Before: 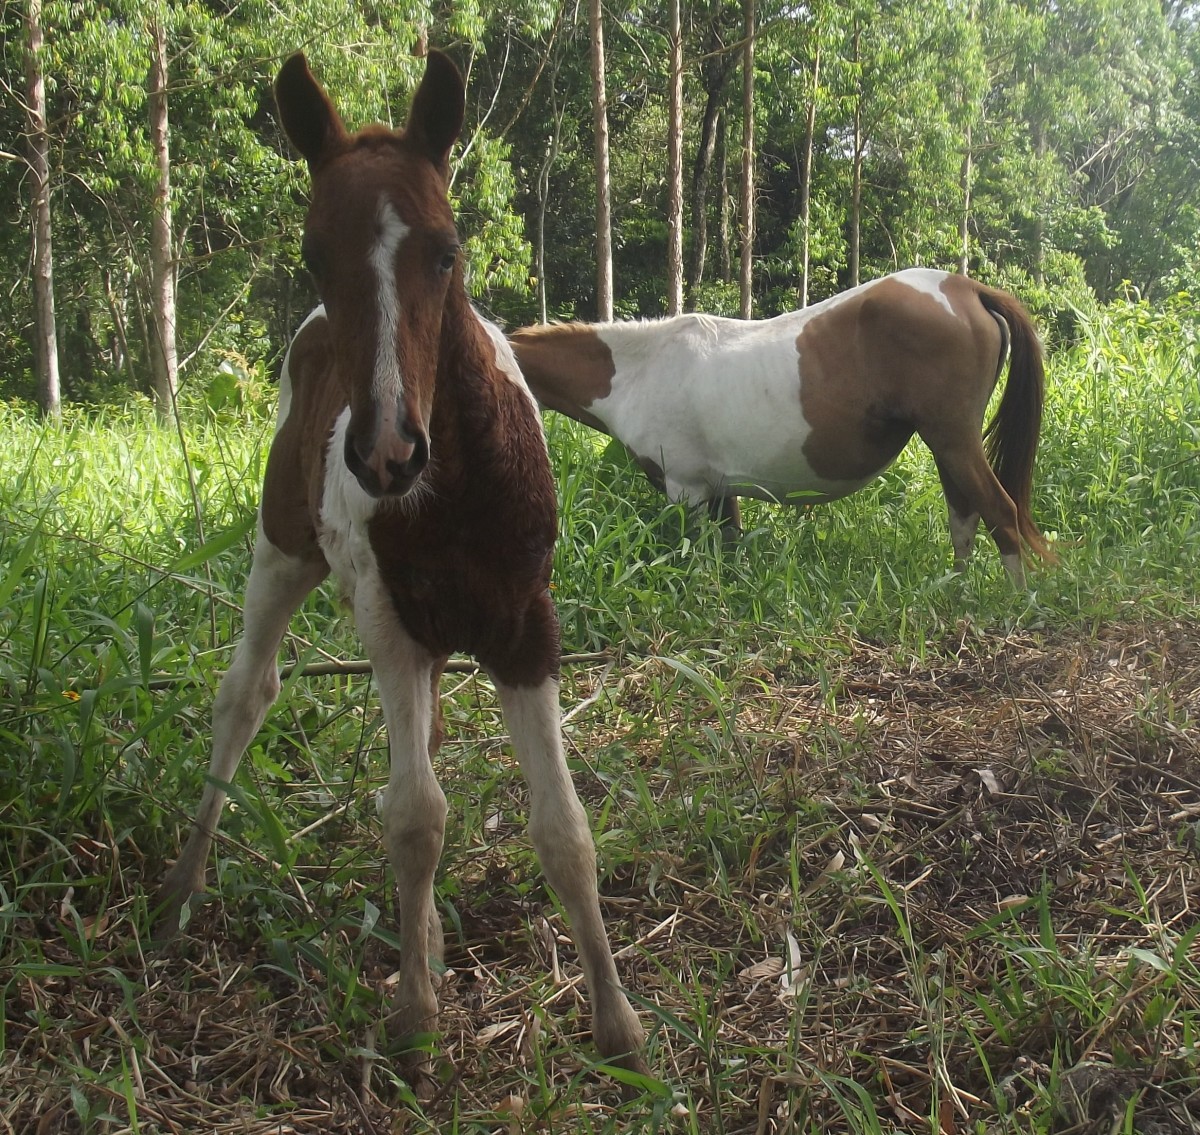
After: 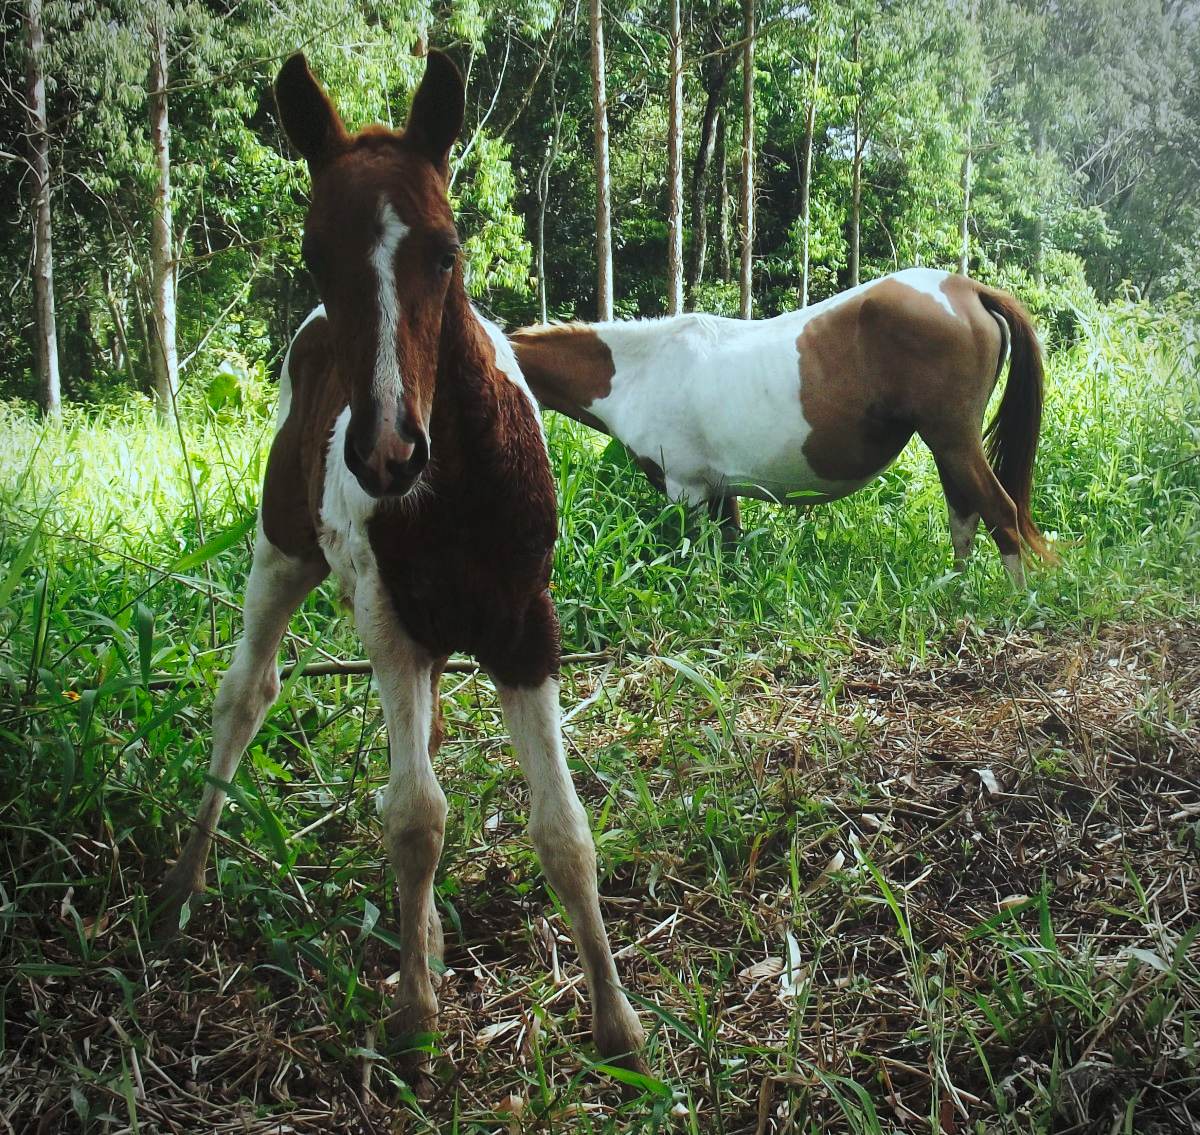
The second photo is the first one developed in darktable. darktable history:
vignetting: dithering 8-bit output
color correction: highlights a* -10.2, highlights b* -10.49
tone curve: curves: ch0 [(0.003, 0.023) (0.071, 0.052) (0.249, 0.201) (0.466, 0.557) (0.625, 0.761) (0.783, 0.9) (0.994, 0.968)]; ch1 [(0, 0) (0.262, 0.227) (0.417, 0.386) (0.469, 0.467) (0.502, 0.498) (0.531, 0.521) (0.576, 0.586) (0.612, 0.634) (0.634, 0.68) (0.686, 0.728) (0.994, 0.987)]; ch2 [(0, 0) (0.262, 0.188) (0.385, 0.353) (0.427, 0.424) (0.495, 0.493) (0.518, 0.544) (0.55, 0.579) (0.595, 0.621) (0.644, 0.748) (1, 1)], preserve colors none
